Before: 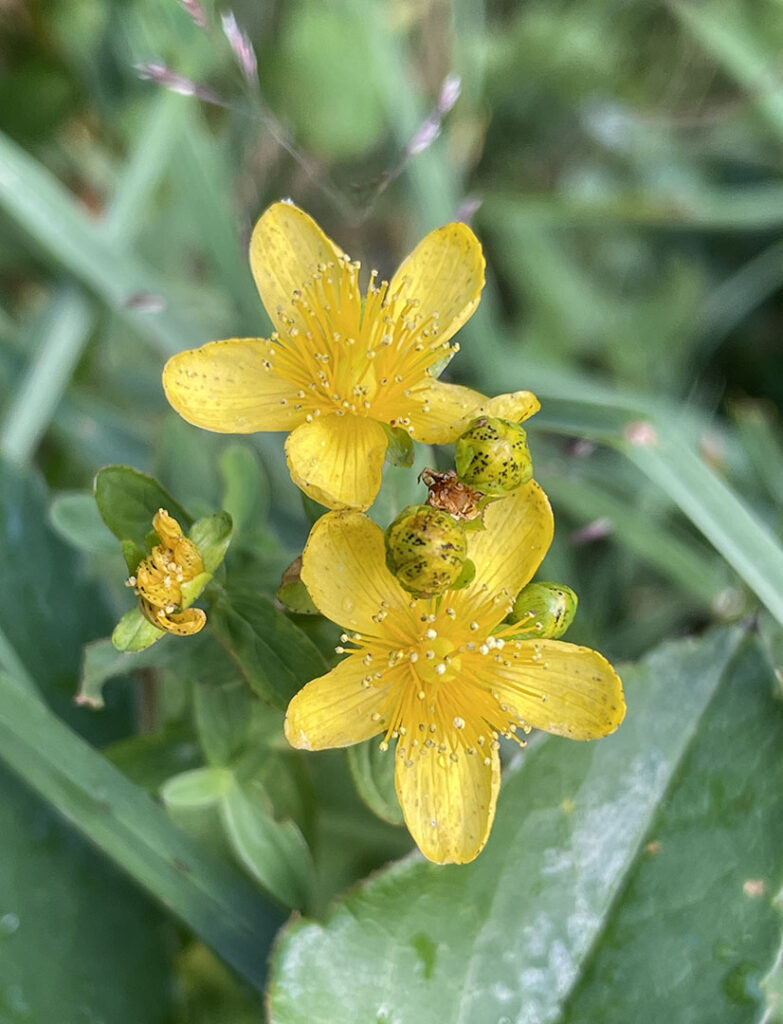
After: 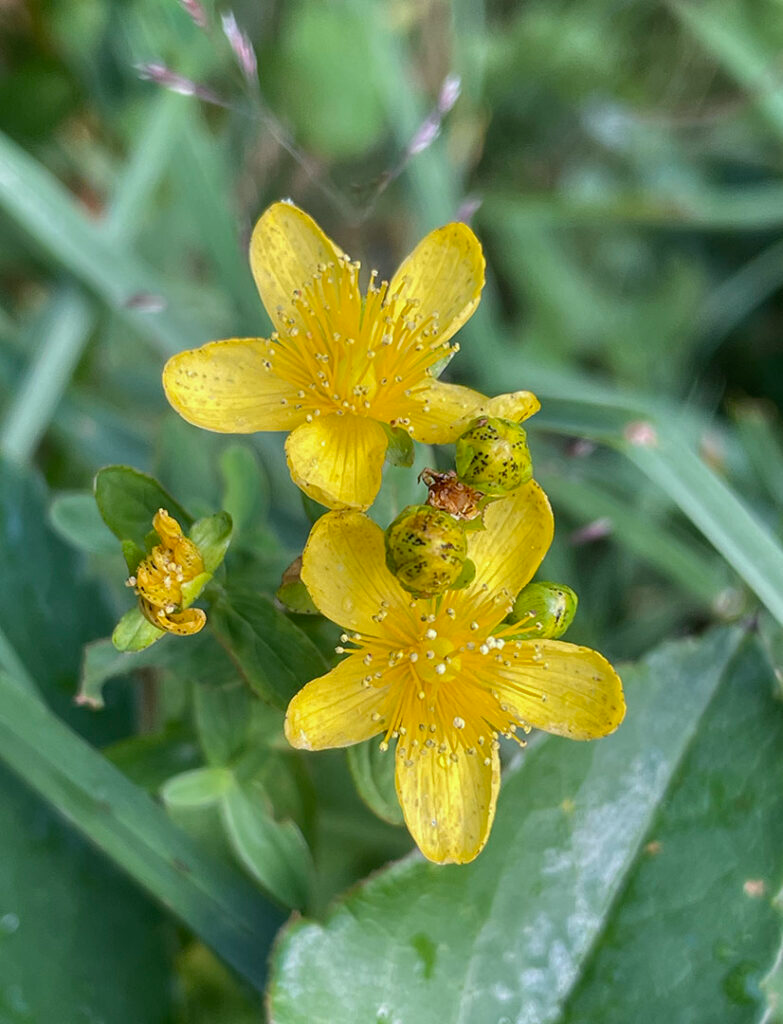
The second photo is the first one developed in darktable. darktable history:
base curve: curves: ch0 [(0, 0) (0.74, 0.67) (1, 1)]
white balance: red 0.982, blue 1.018
